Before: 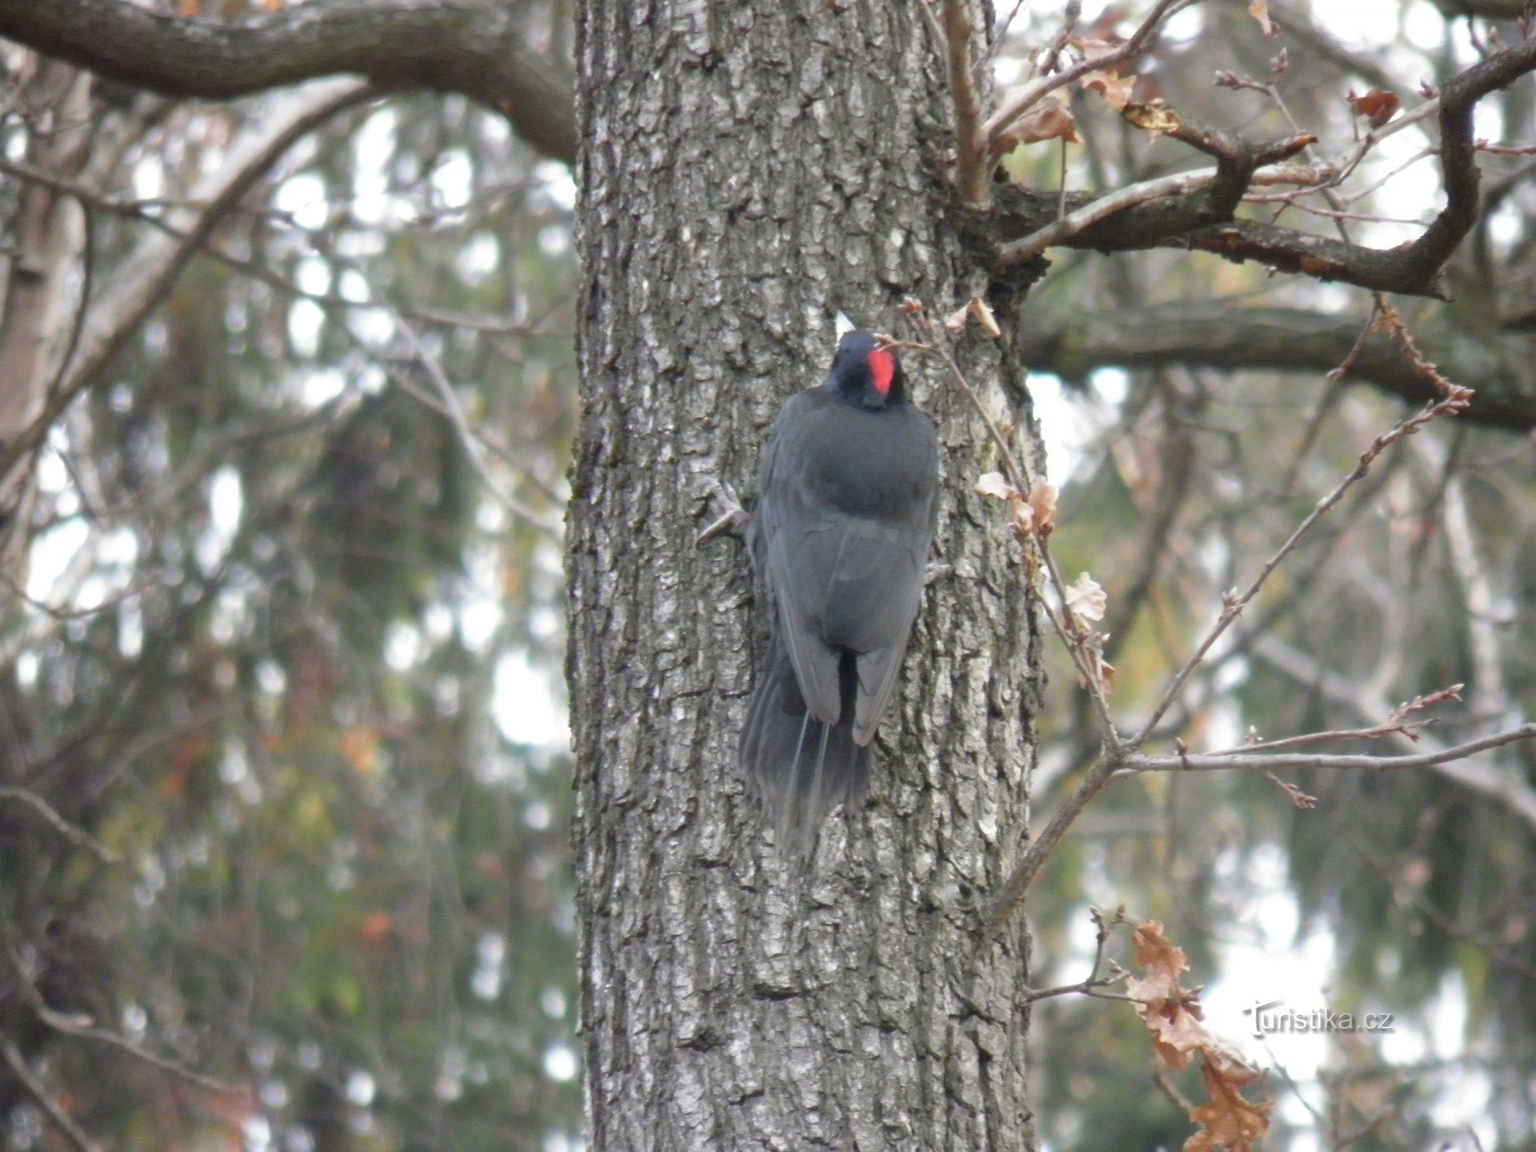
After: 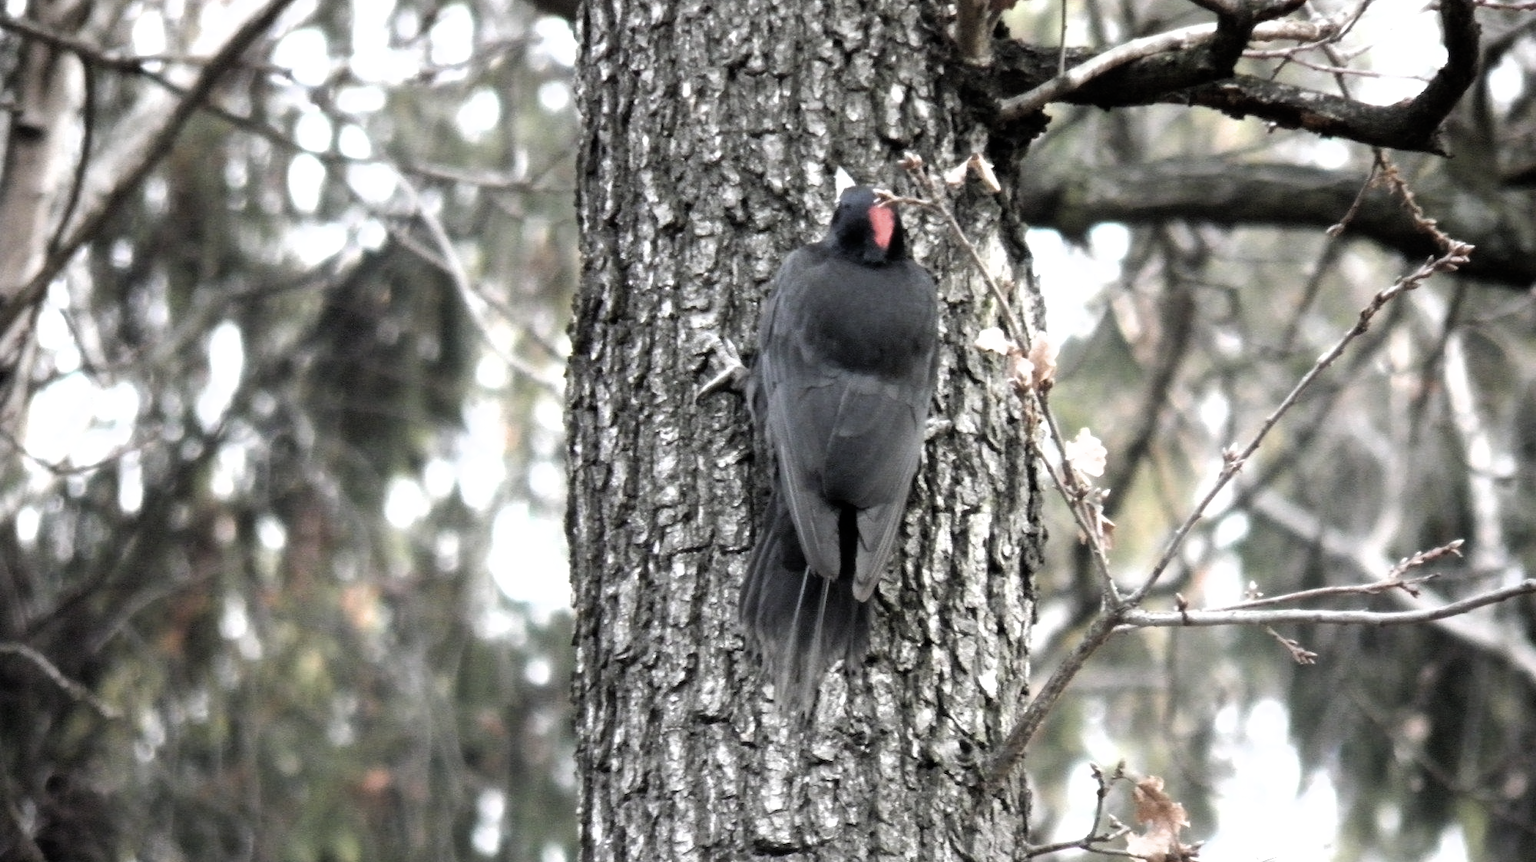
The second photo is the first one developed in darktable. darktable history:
crop and rotate: top 12.591%, bottom 12.511%
contrast brightness saturation: contrast 0.101, saturation -0.354
filmic rgb: black relative exposure -8.26 EV, white relative exposure 2.24 EV, threshold 3.01 EV, hardness 7.15, latitude 84.97%, contrast 1.699, highlights saturation mix -3.23%, shadows ↔ highlights balance -2.51%, enable highlight reconstruction true
